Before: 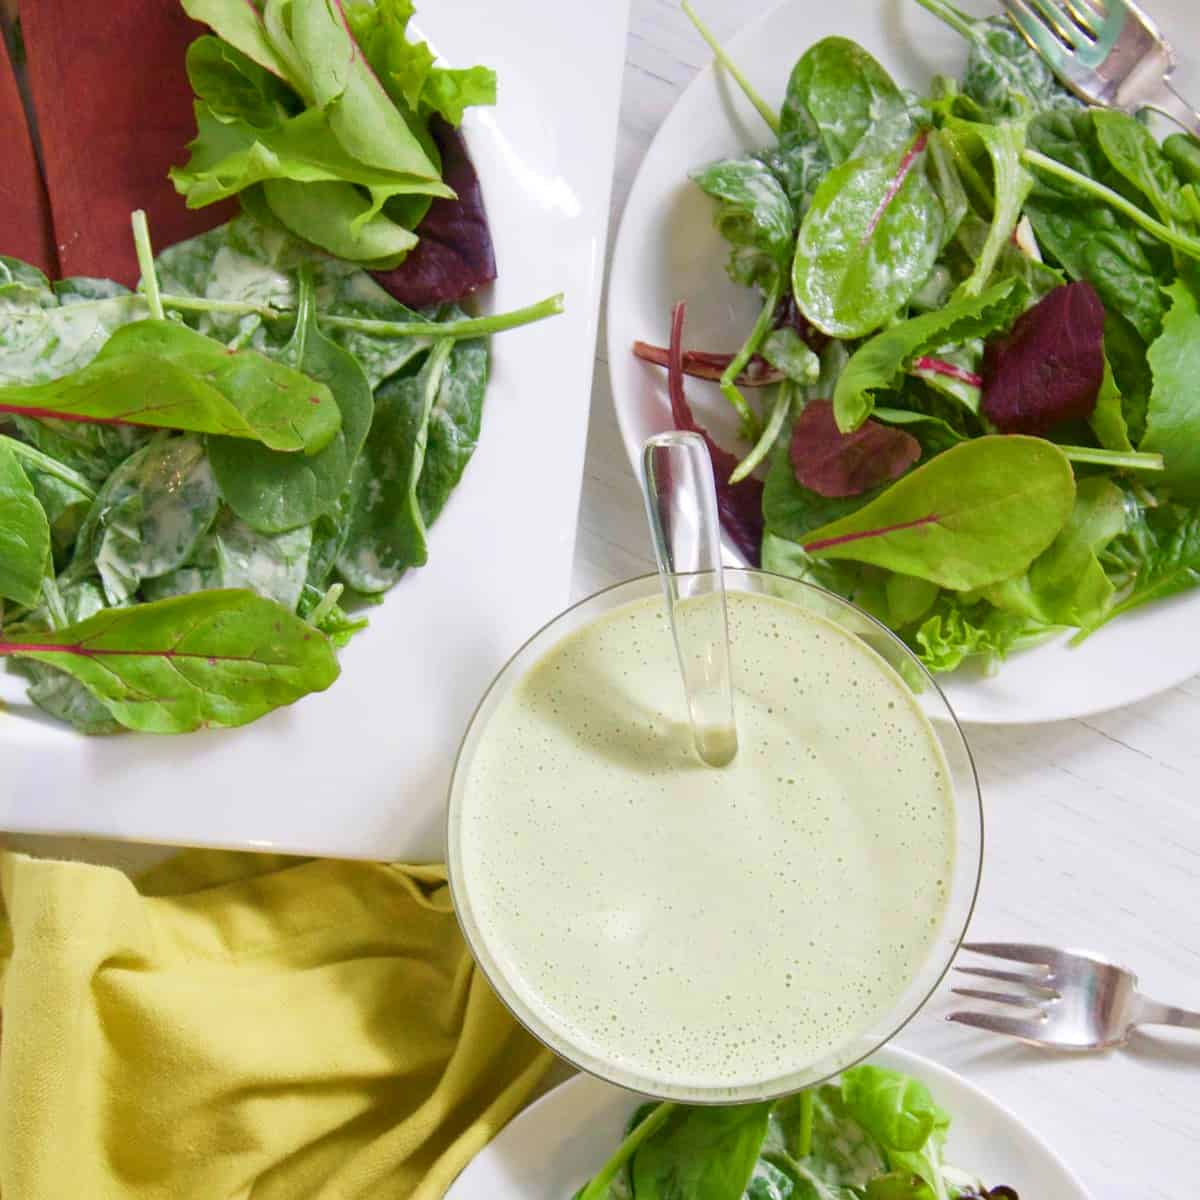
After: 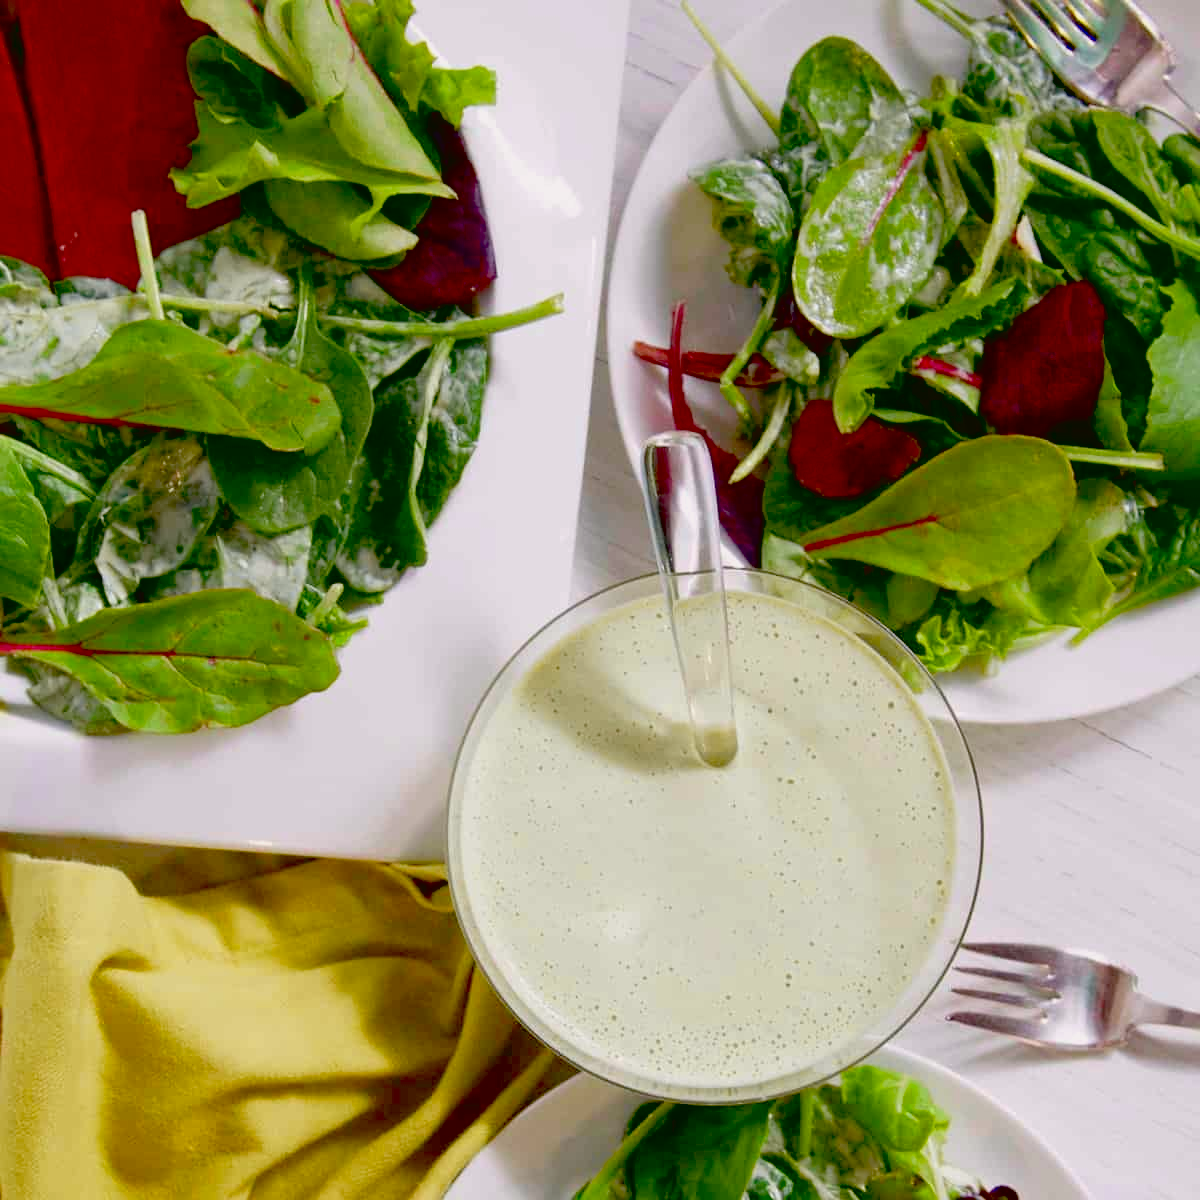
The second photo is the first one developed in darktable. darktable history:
exposure: black level correction 0.058, compensate exposure bias true, compensate highlight preservation false
tone curve: curves: ch0 [(0, 0.029) (0.253, 0.237) (1, 0.945)]; ch1 [(0, 0) (0.401, 0.42) (0.442, 0.47) (0.492, 0.498) (0.511, 0.523) (0.557, 0.565) (0.66, 0.683) (1, 1)]; ch2 [(0, 0) (0.394, 0.413) (0.5, 0.5) (0.578, 0.568) (1, 1)], color space Lab, independent channels, preserve colors none
